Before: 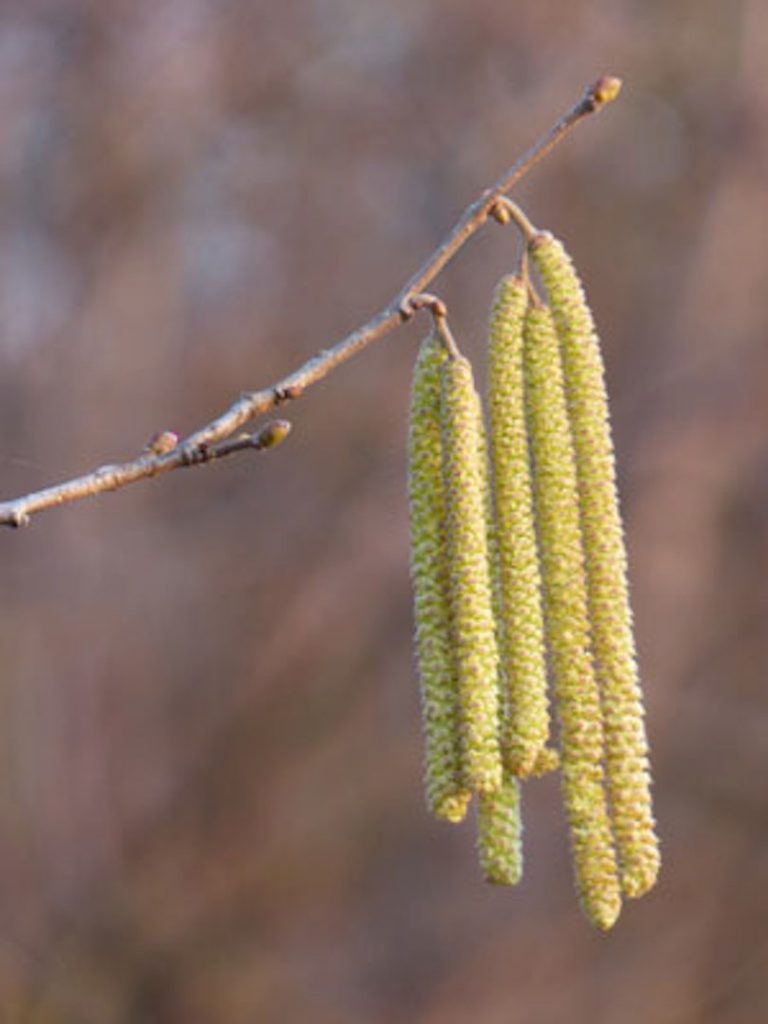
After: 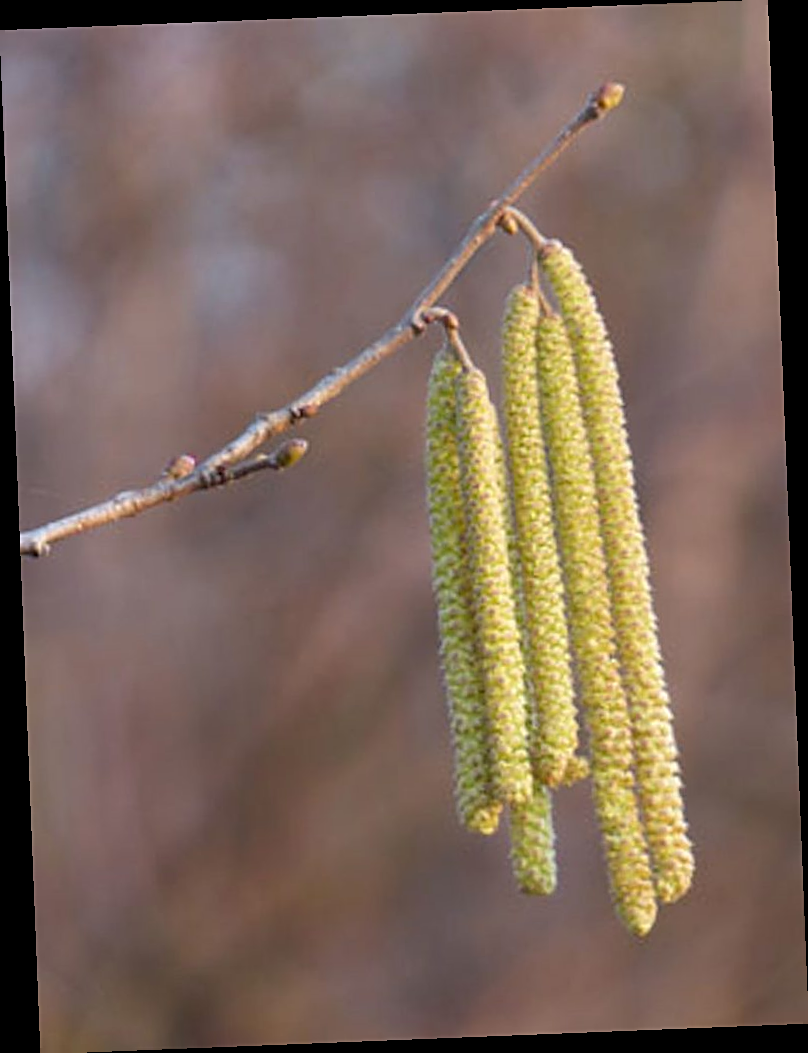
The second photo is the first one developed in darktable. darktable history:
sharpen: radius 1.967
rotate and perspective: rotation -2.29°, automatic cropping off
